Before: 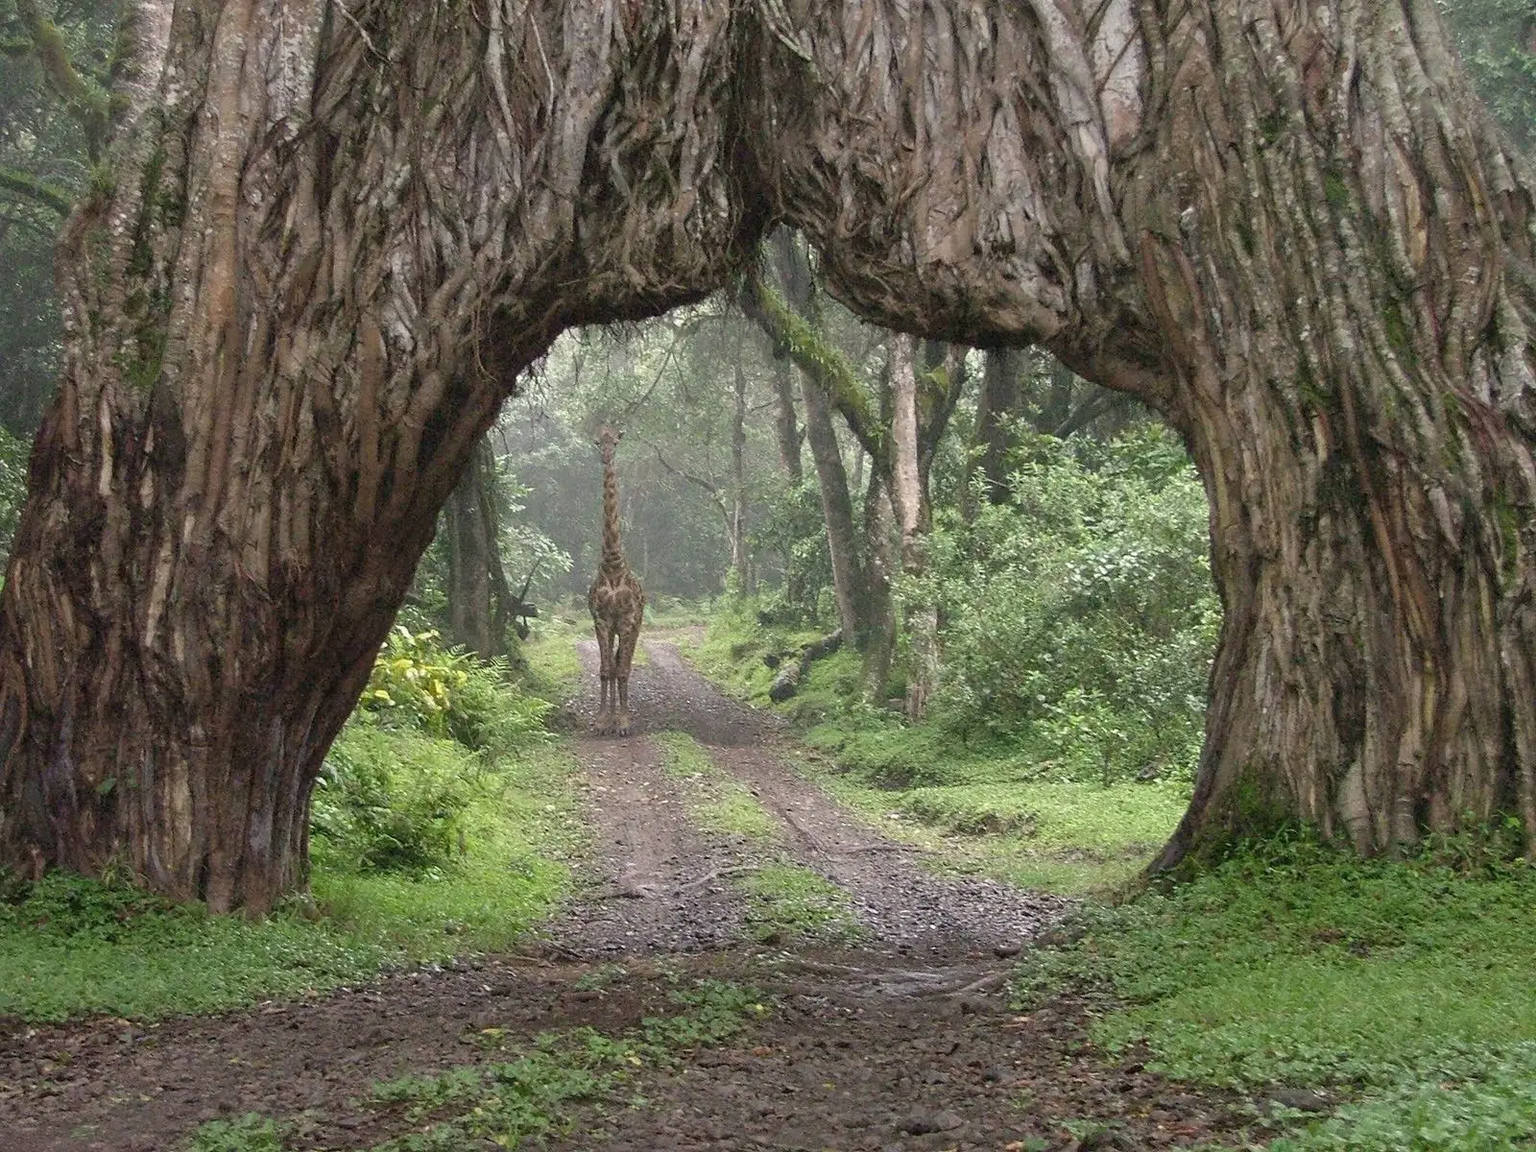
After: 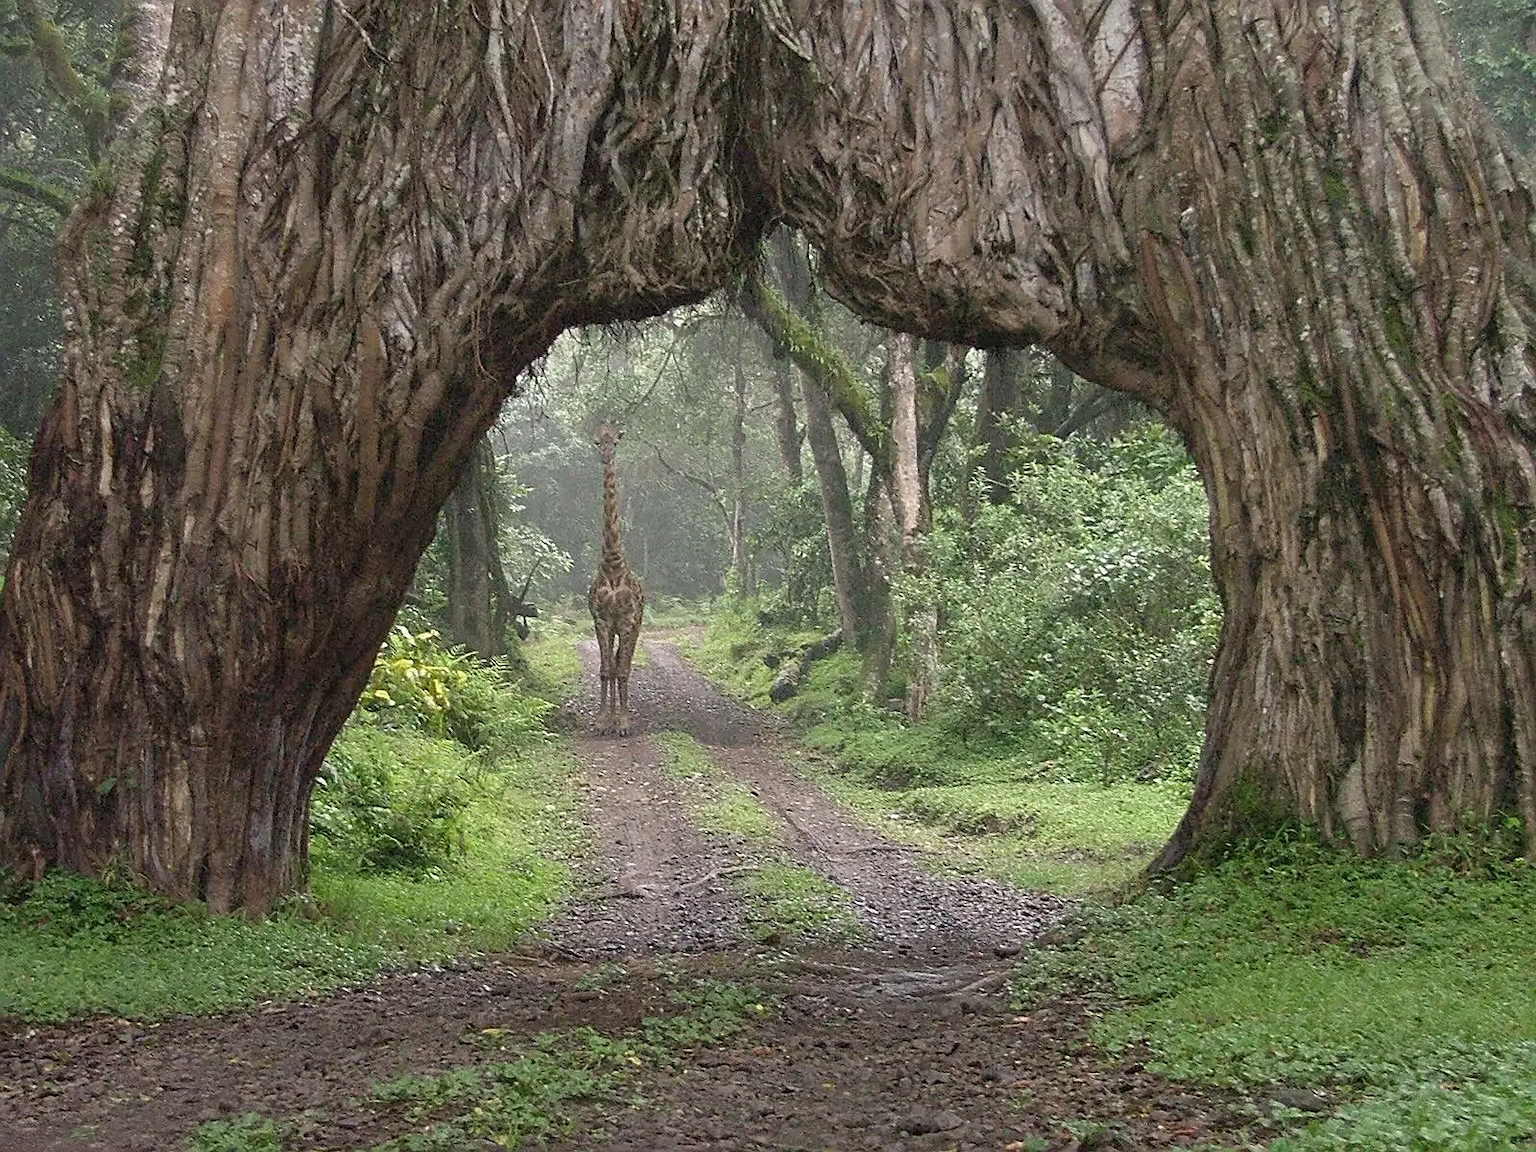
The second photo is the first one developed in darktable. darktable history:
local contrast: mode bilateral grid, contrast 100, coarseness 100, detail 91%, midtone range 0.2
sharpen: on, module defaults
